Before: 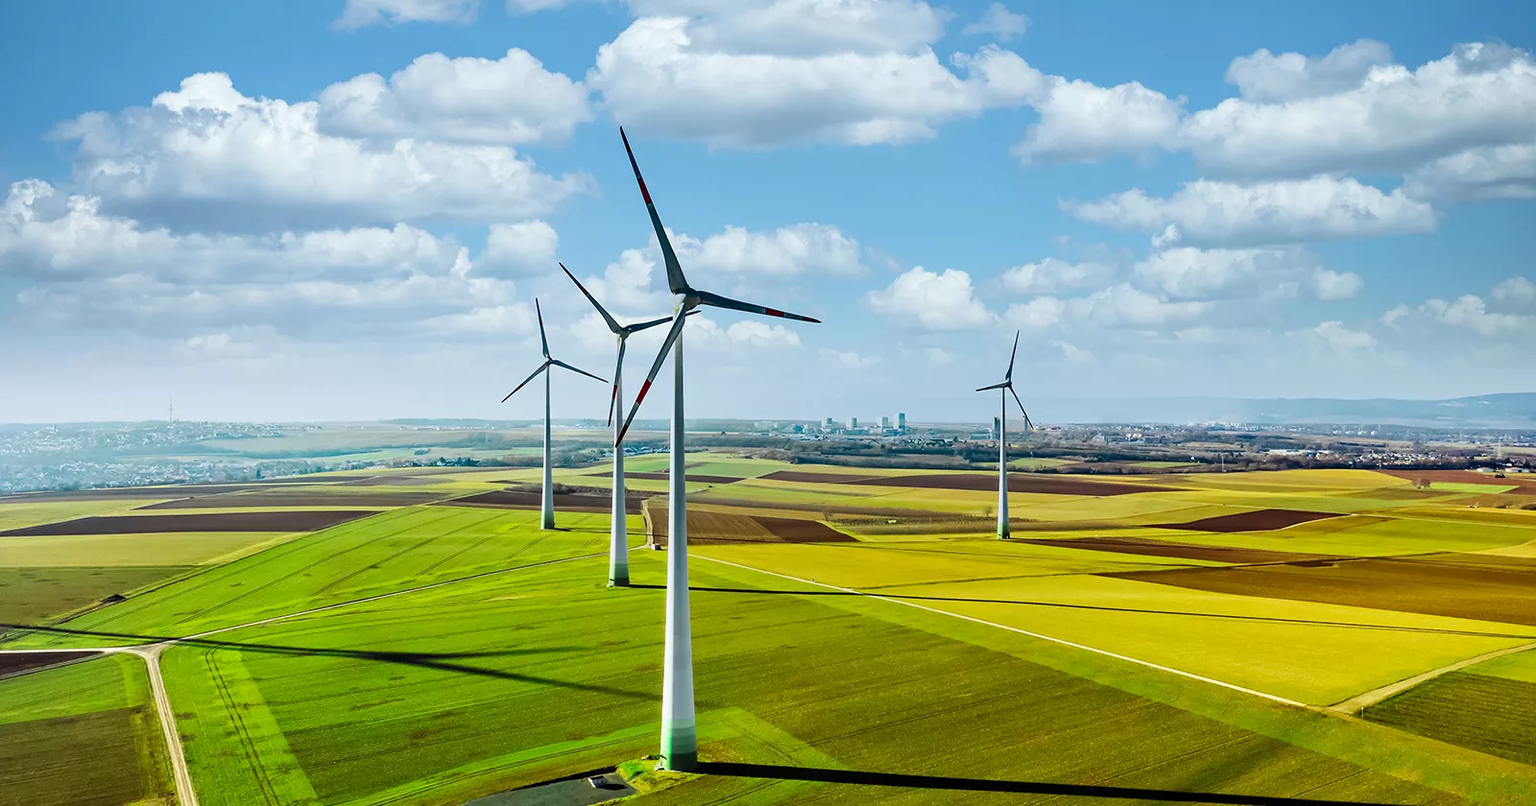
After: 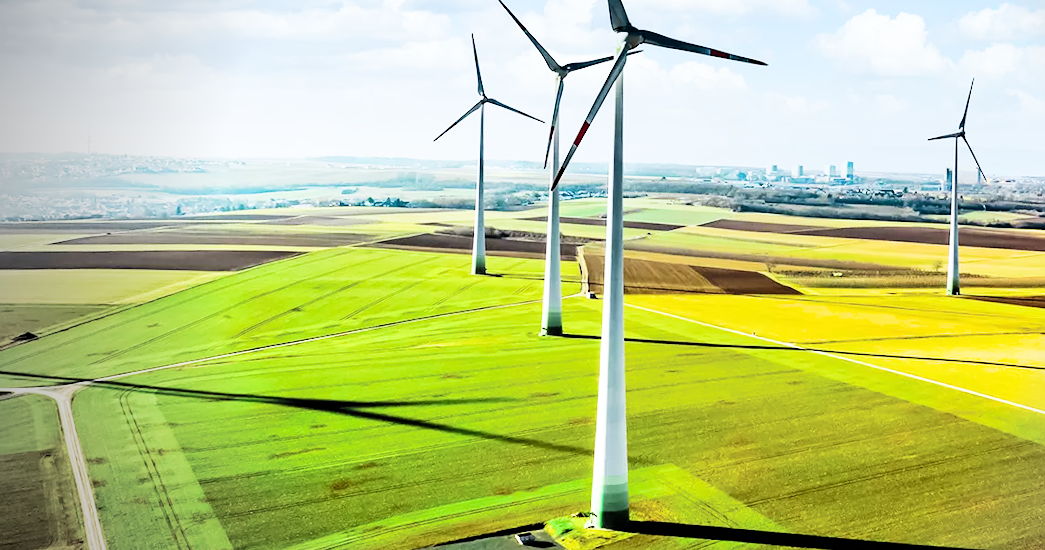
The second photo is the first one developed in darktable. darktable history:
crop and rotate: angle -1.25°, left 3.756%, top 31.696%, right 28.187%
filmic rgb: black relative exposure -5.03 EV, white relative exposure 3.55 EV, threshold 5.99 EV, hardness 3.18, contrast 1.409, highlights saturation mix -49.55%, enable highlight reconstruction true
exposure: black level correction 0, exposure 1.101 EV, compensate highlight preservation false
vignetting: center (0.22, -0.241)
